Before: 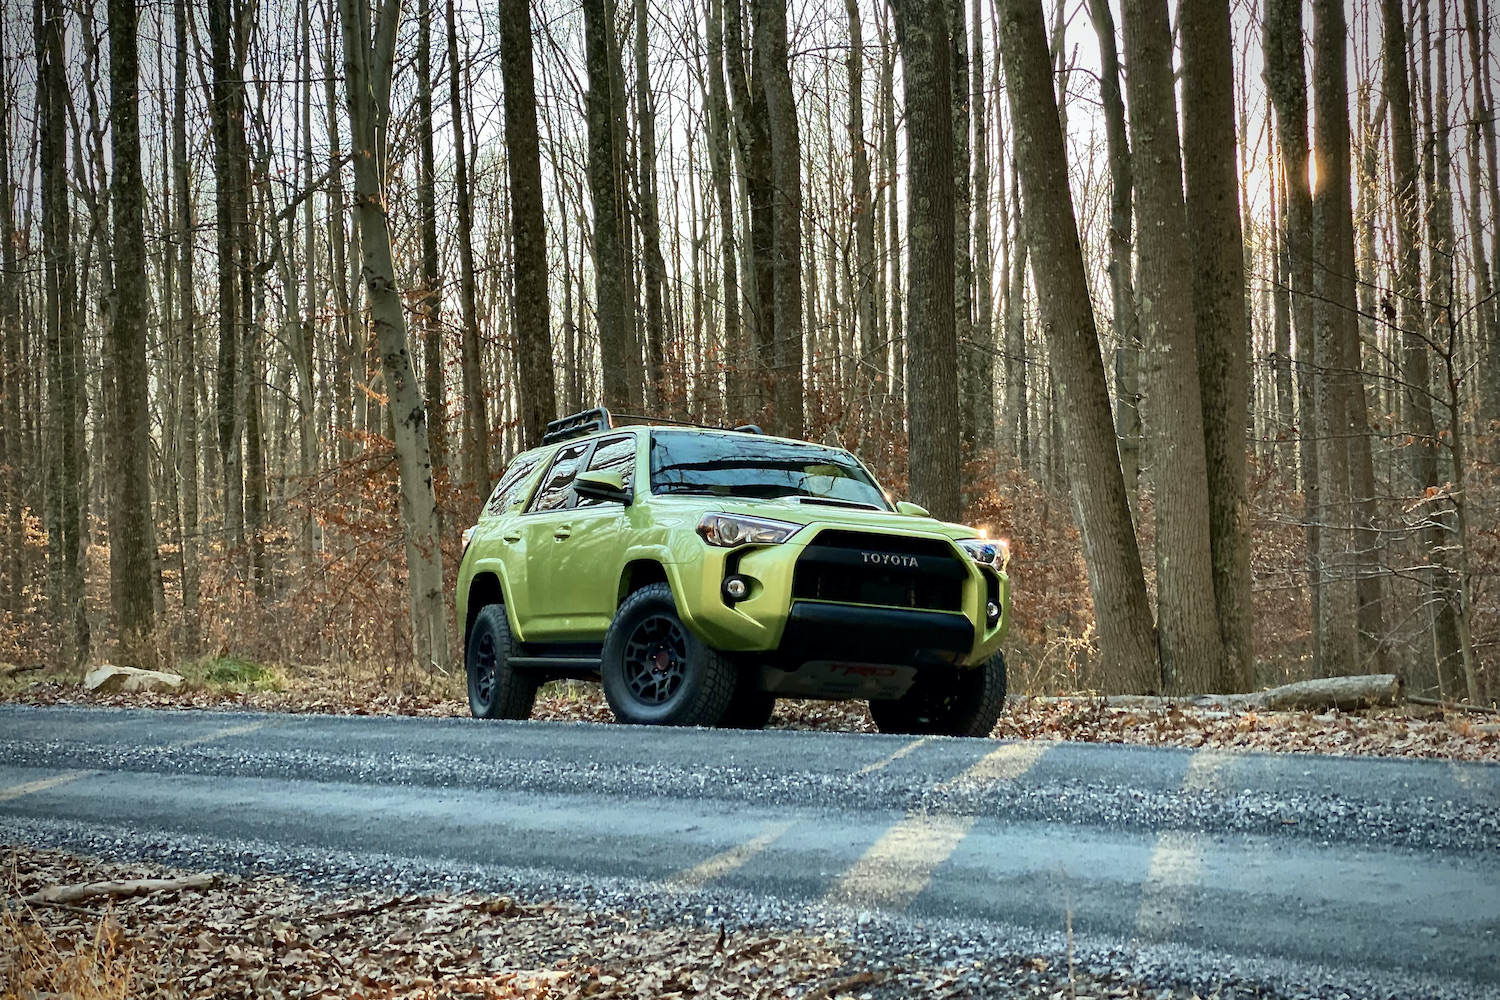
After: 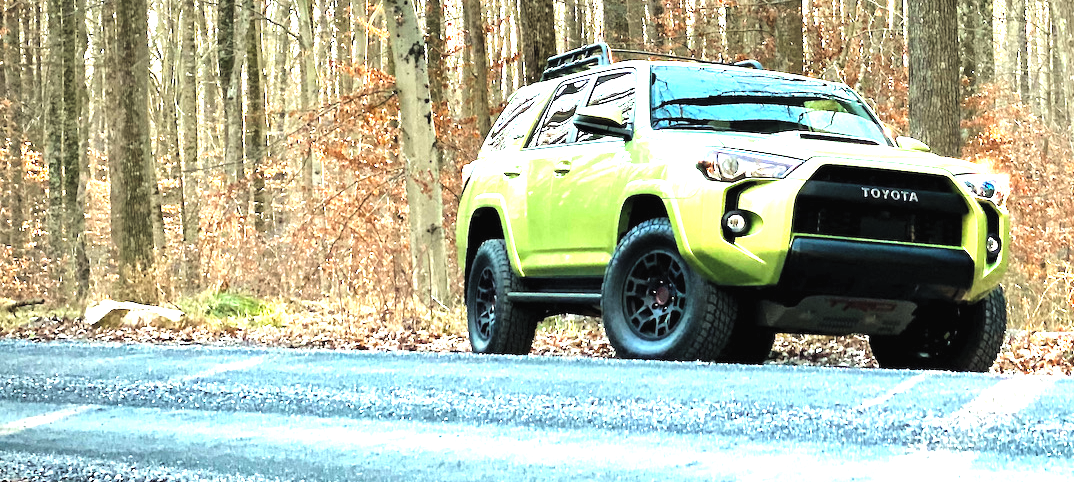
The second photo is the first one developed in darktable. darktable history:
exposure: black level correction -0.005, exposure 1.003 EV, compensate highlight preservation false
tone equalizer: -8 EV 0.97 EV, -7 EV 0.966 EV, -6 EV 0.987 EV, -5 EV 1 EV, -4 EV 1.03 EV, -3 EV 0.751 EV, -2 EV 0.508 EV, -1 EV 0.229 EV, edges refinement/feathering 500, mask exposure compensation -1.57 EV, preserve details no
levels: levels [0.129, 0.519, 0.867]
crop: top 36.534%, right 28.348%, bottom 15.172%
